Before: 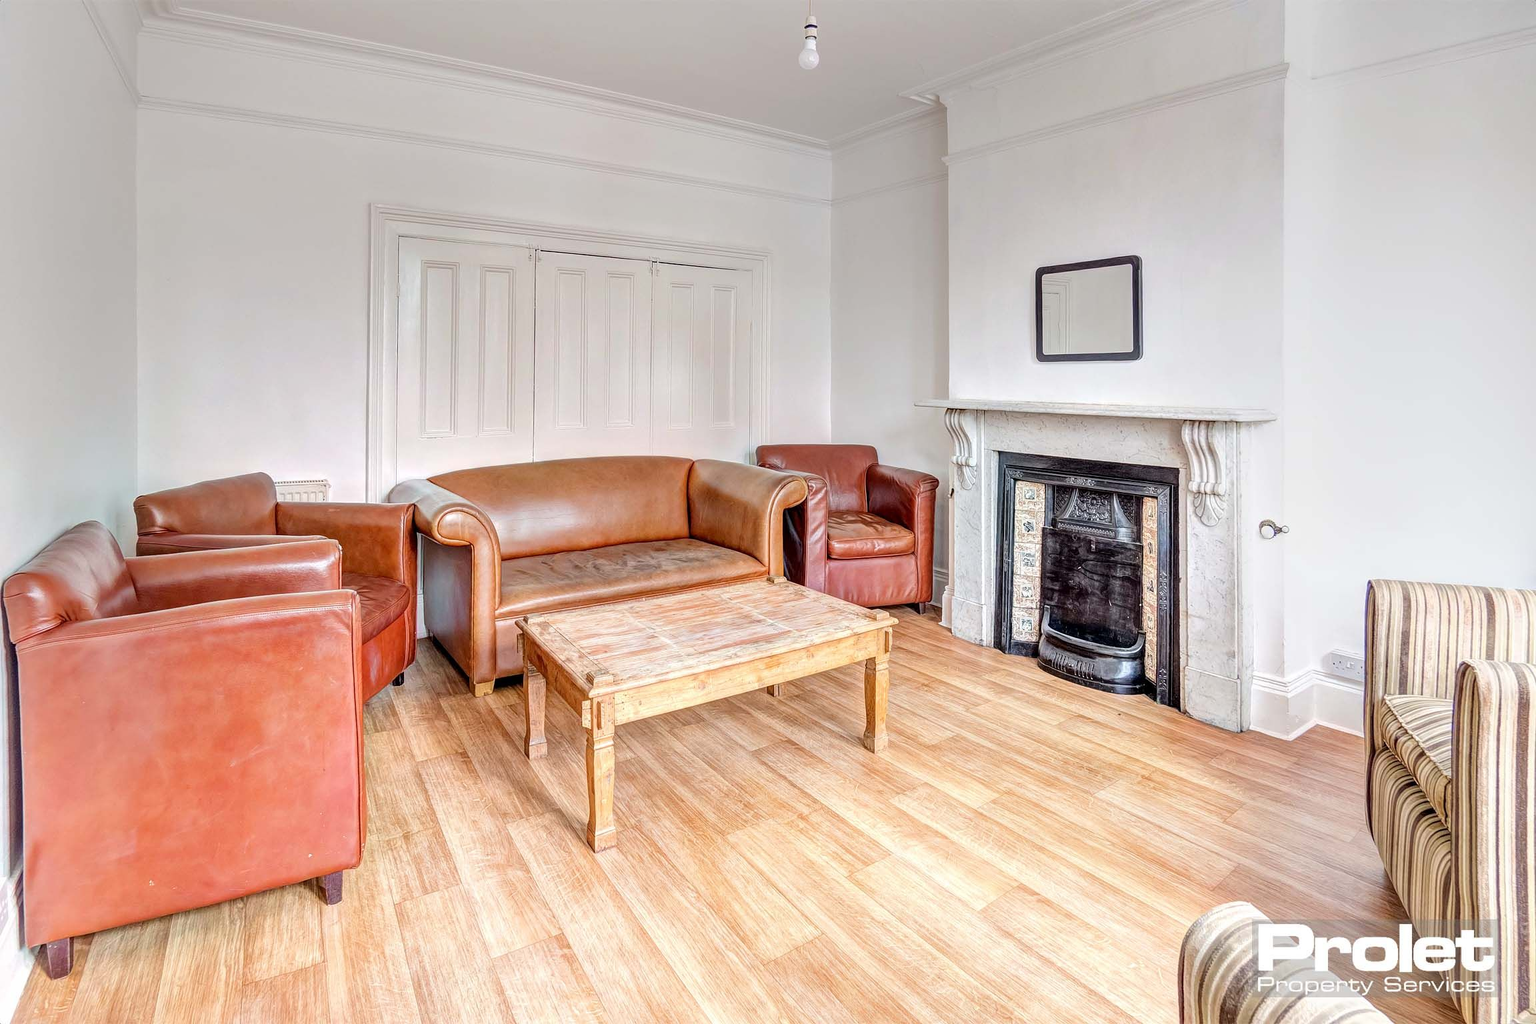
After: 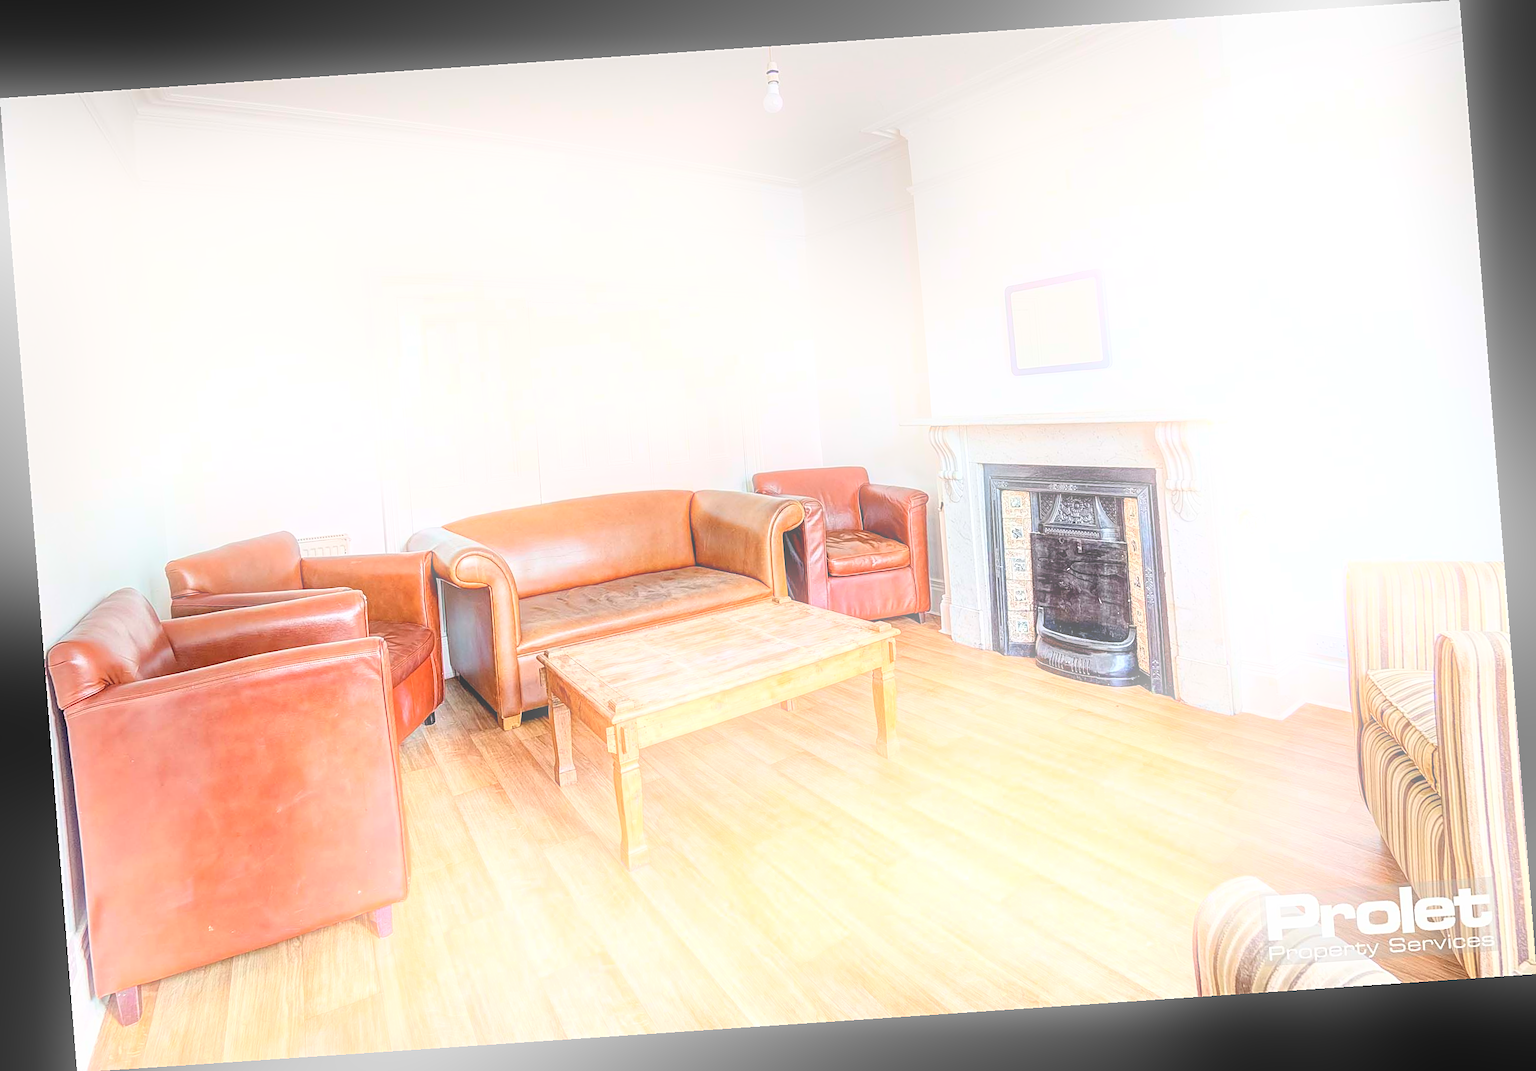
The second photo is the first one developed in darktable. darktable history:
rotate and perspective: rotation -4.2°, shear 0.006, automatic cropping off
sharpen: on, module defaults
bloom: on, module defaults
exposure: exposure -0.05 EV
base curve: curves: ch0 [(0, 0) (0.666, 0.806) (1, 1)]
